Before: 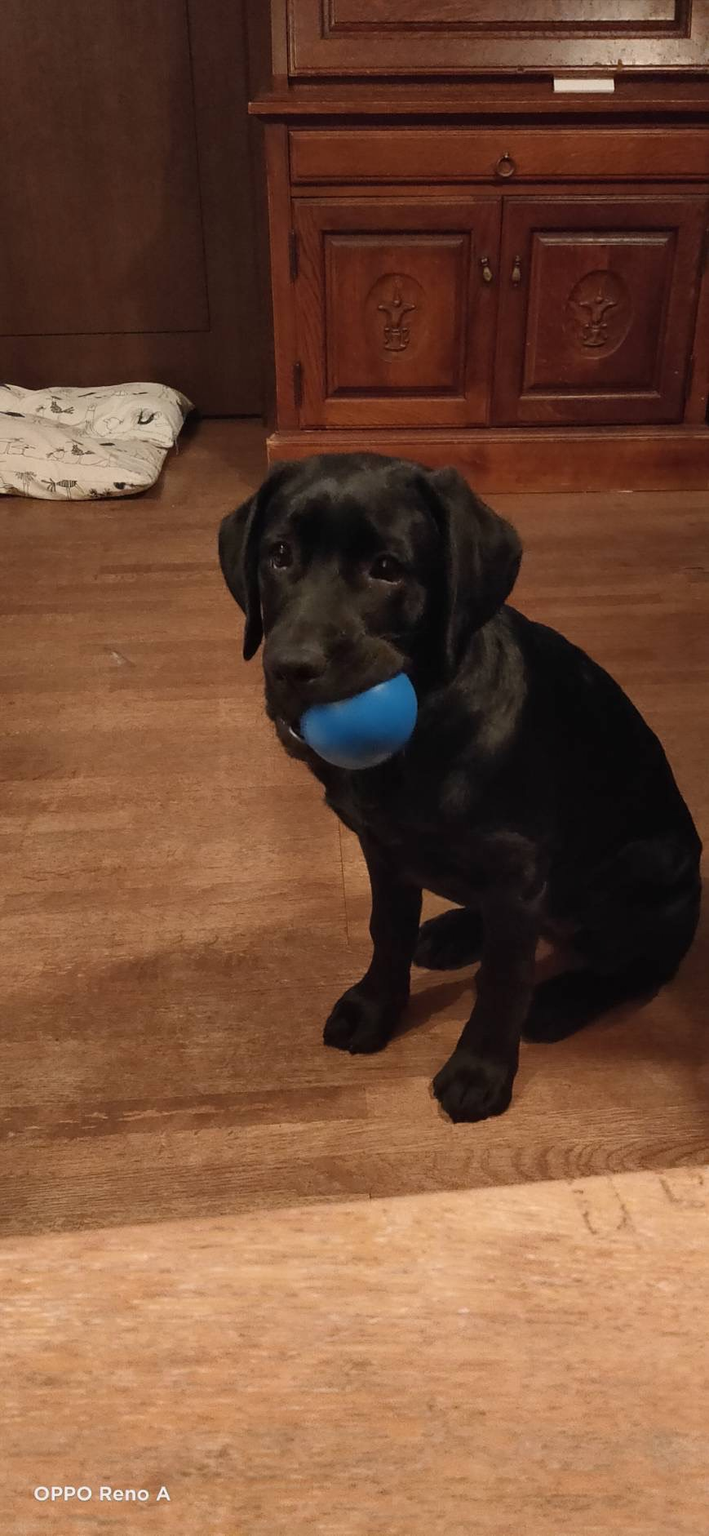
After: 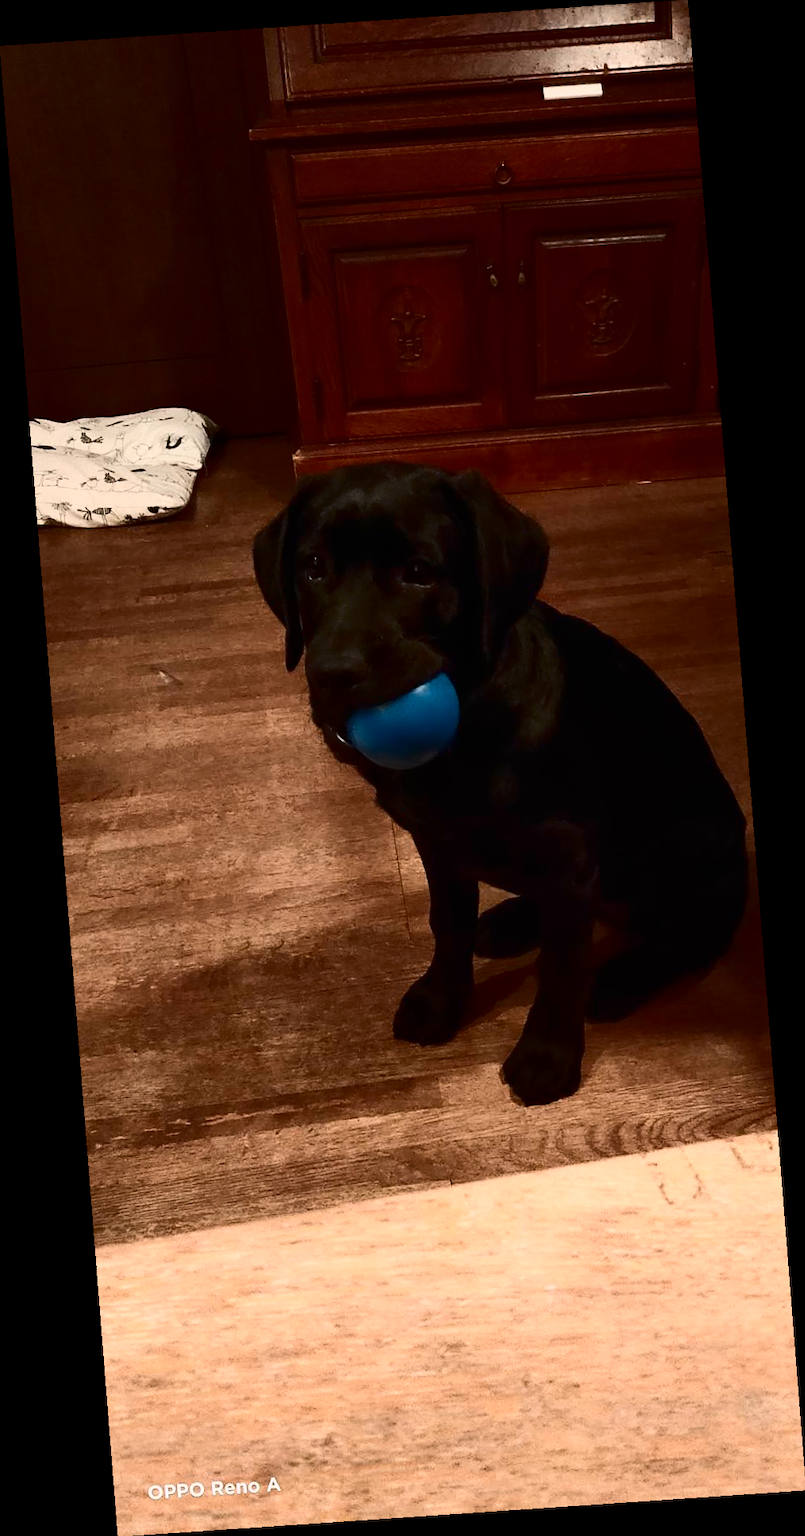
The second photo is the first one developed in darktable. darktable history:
rotate and perspective: rotation -4.2°, shear 0.006, automatic cropping off
contrast brightness saturation: contrast 0.5, saturation -0.1
